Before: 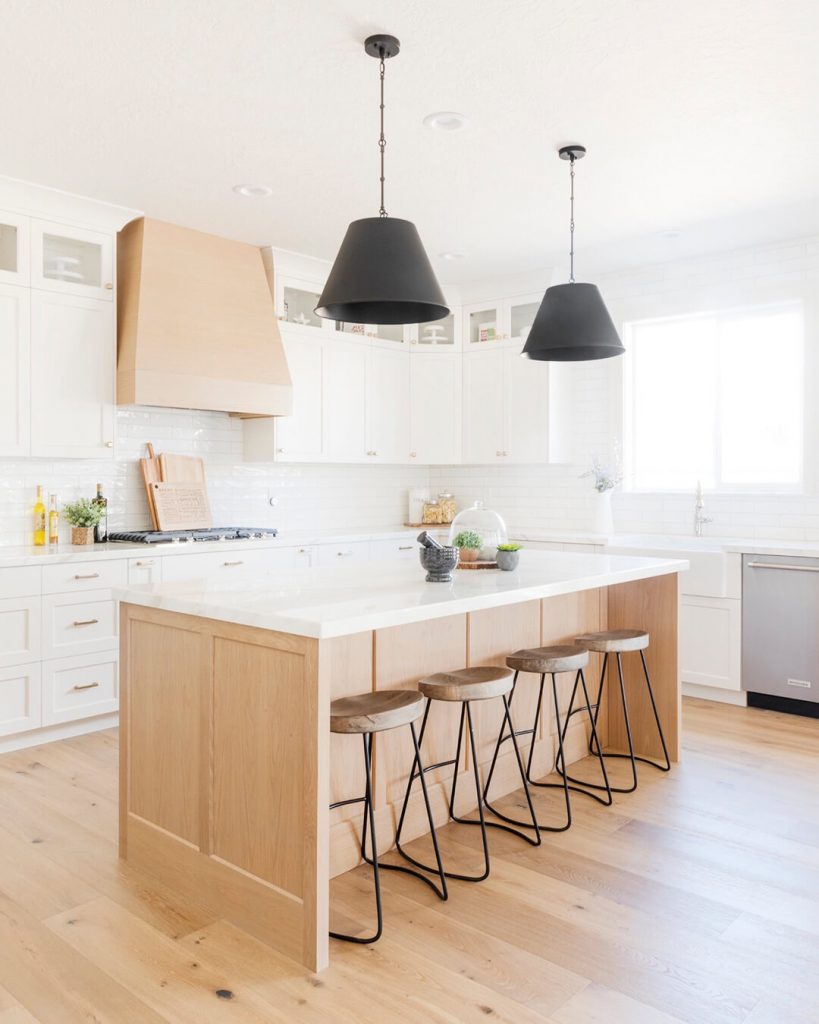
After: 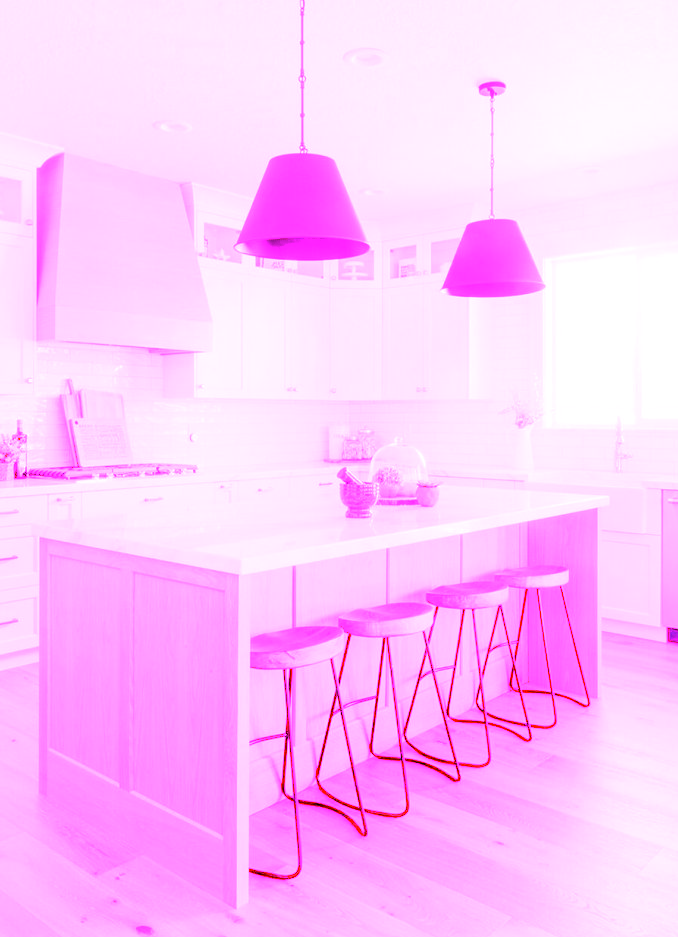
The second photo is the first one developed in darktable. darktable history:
white balance: red 8, blue 8
crop: left 9.807%, top 6.259%, right 7.334%, bottom 2.177%
